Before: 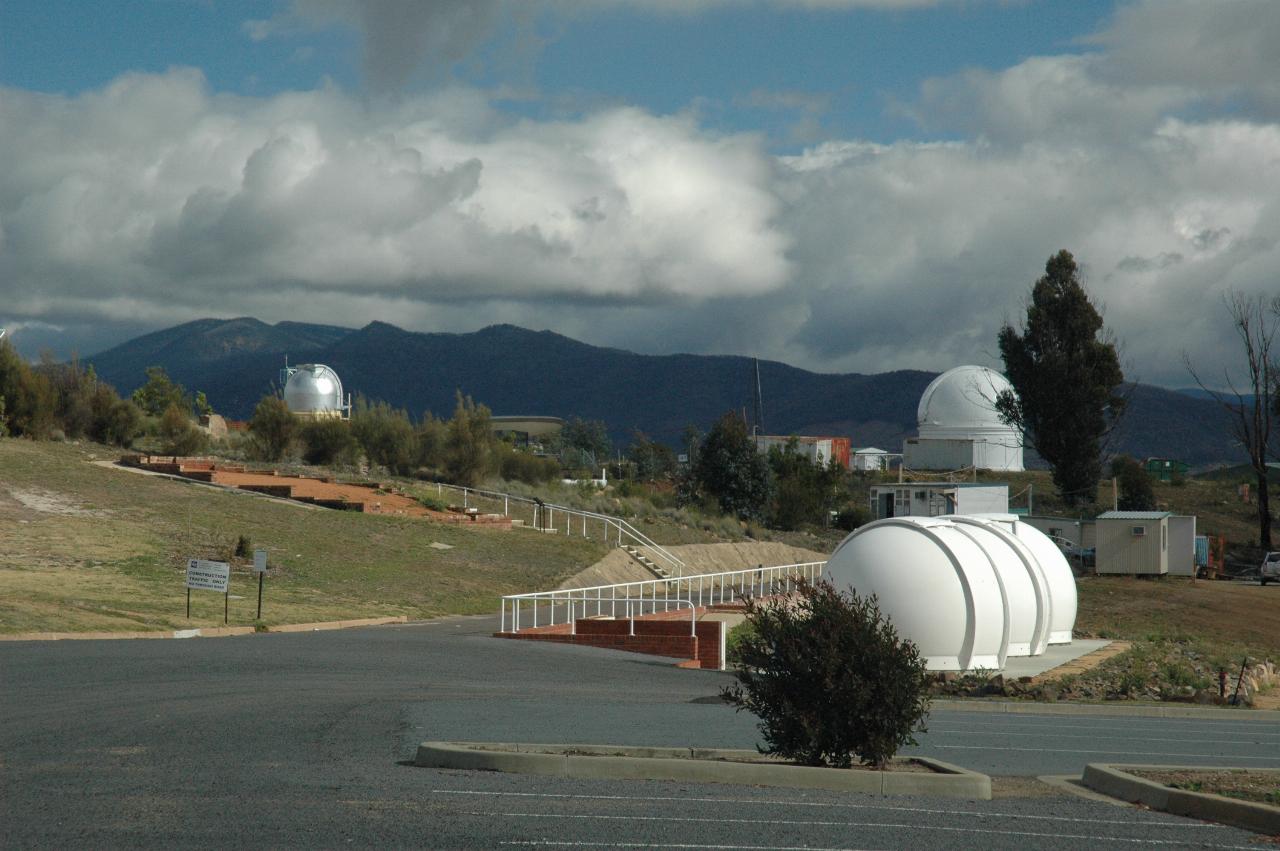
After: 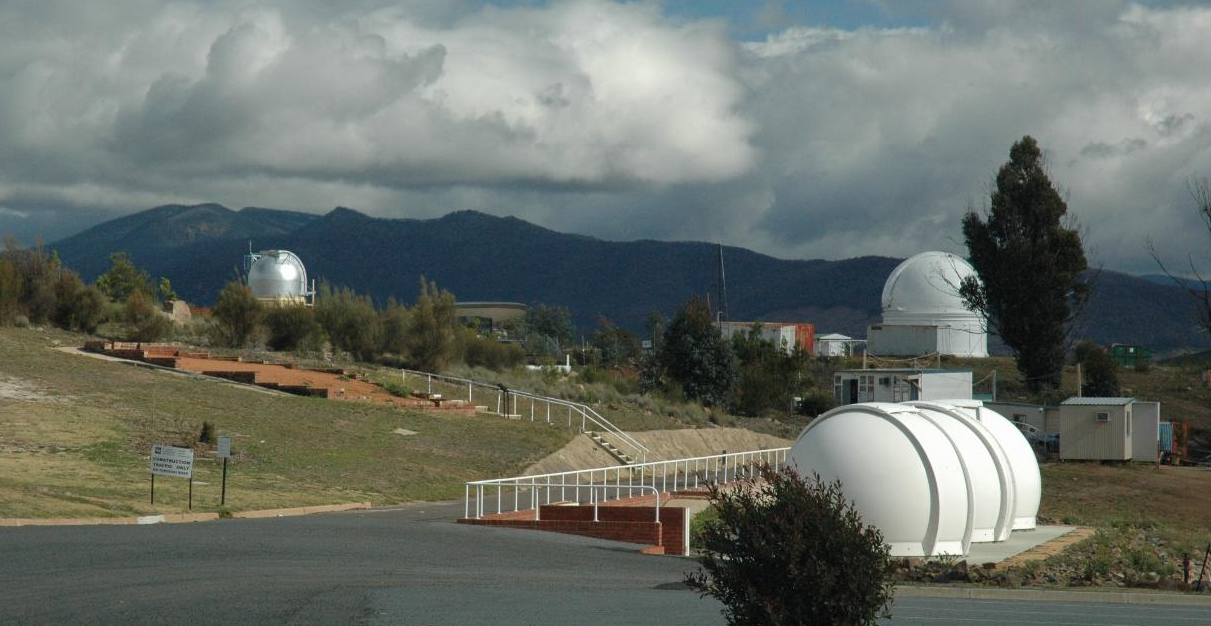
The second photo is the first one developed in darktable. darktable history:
crop and rotate: left 2.861%, top 13.628%, right 2.526%, bottom 12.704%
